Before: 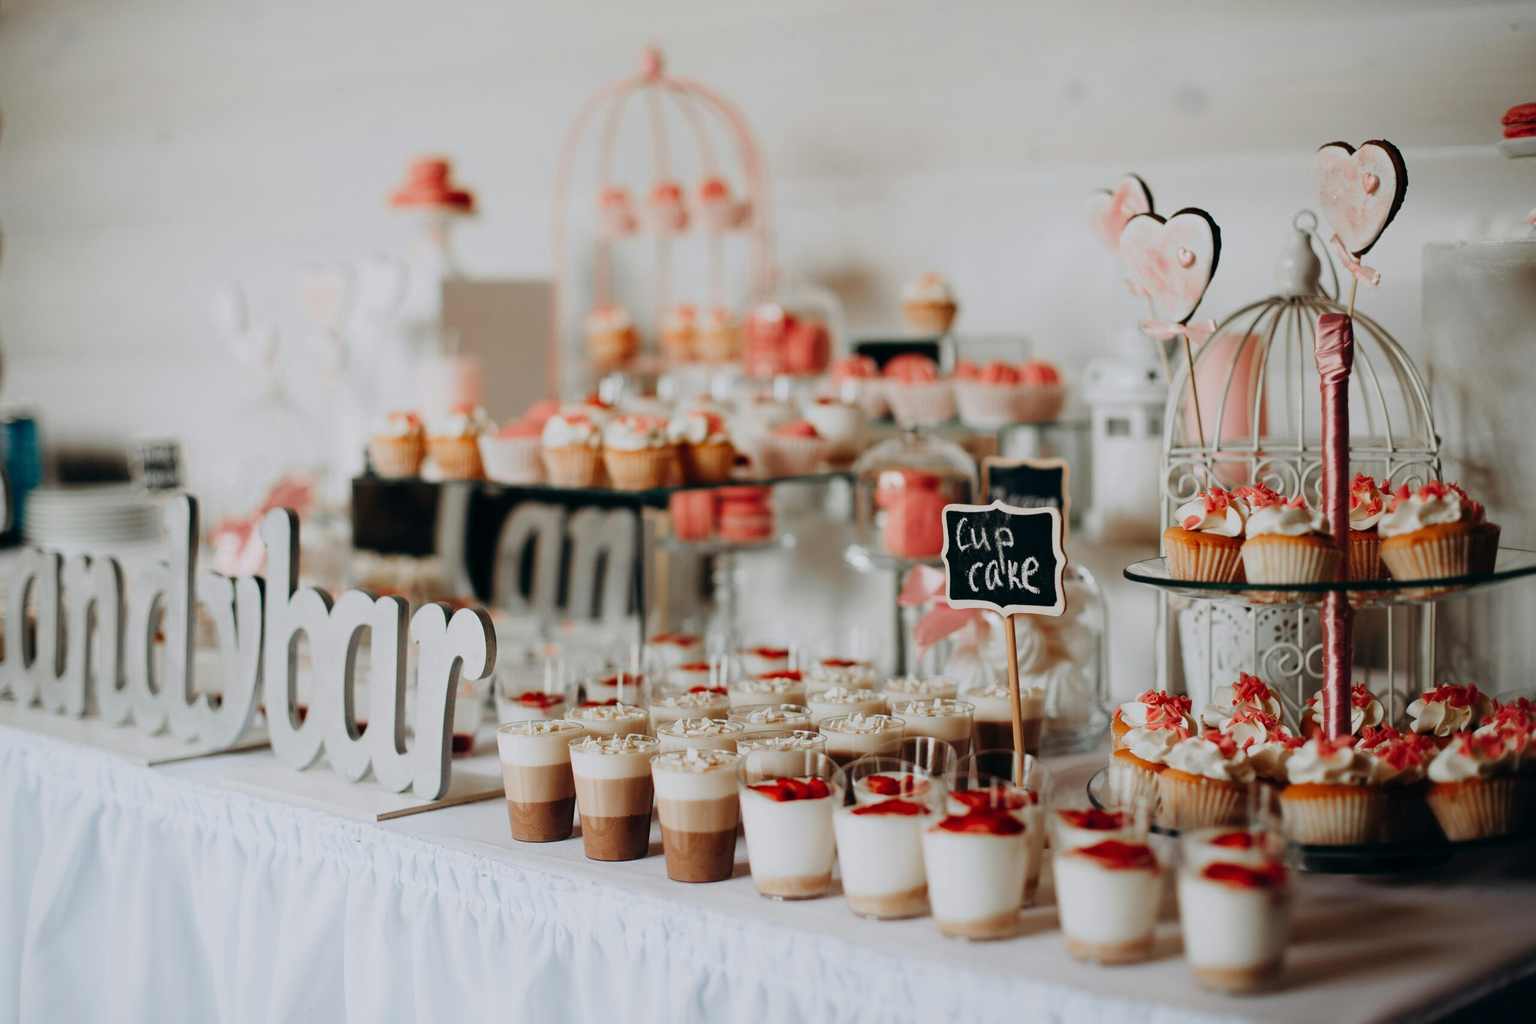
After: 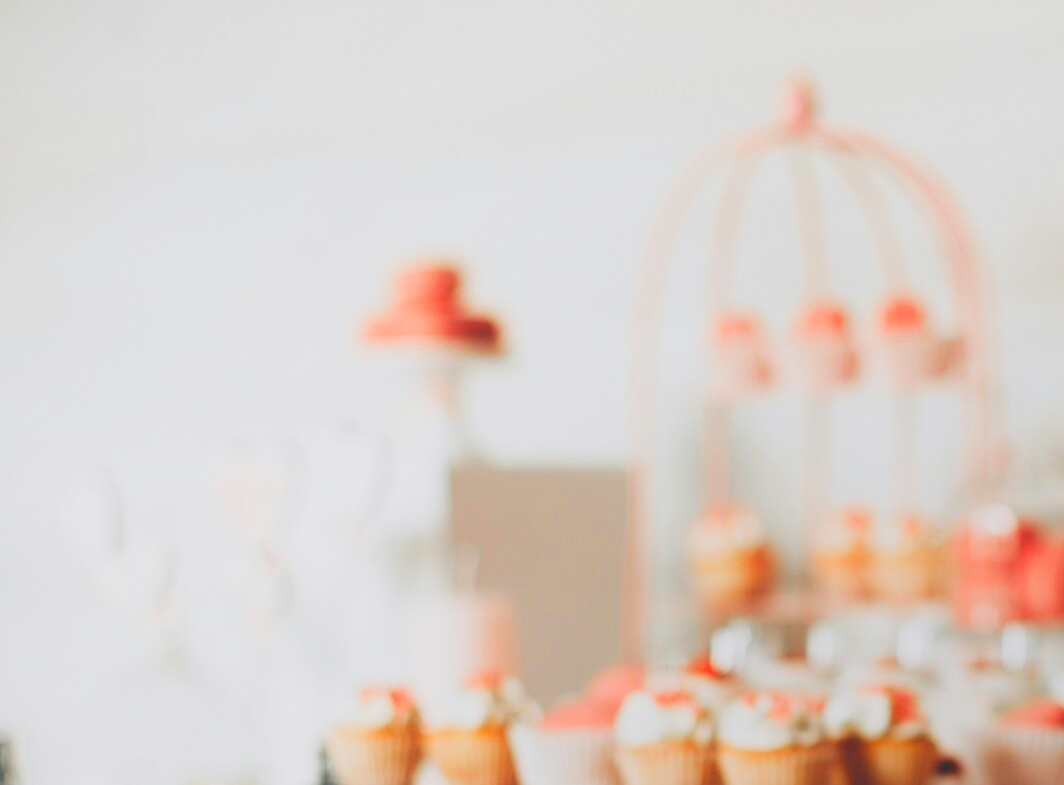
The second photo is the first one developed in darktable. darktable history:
base curve: curves: ch0 [(0, 0) (0.579, 0.807) (1, 1)], preserve colors none
crop and rotate: left 11.267%, top 0.063%, right 47.166%, bottom 53.942%
local contrast: detail 69%
